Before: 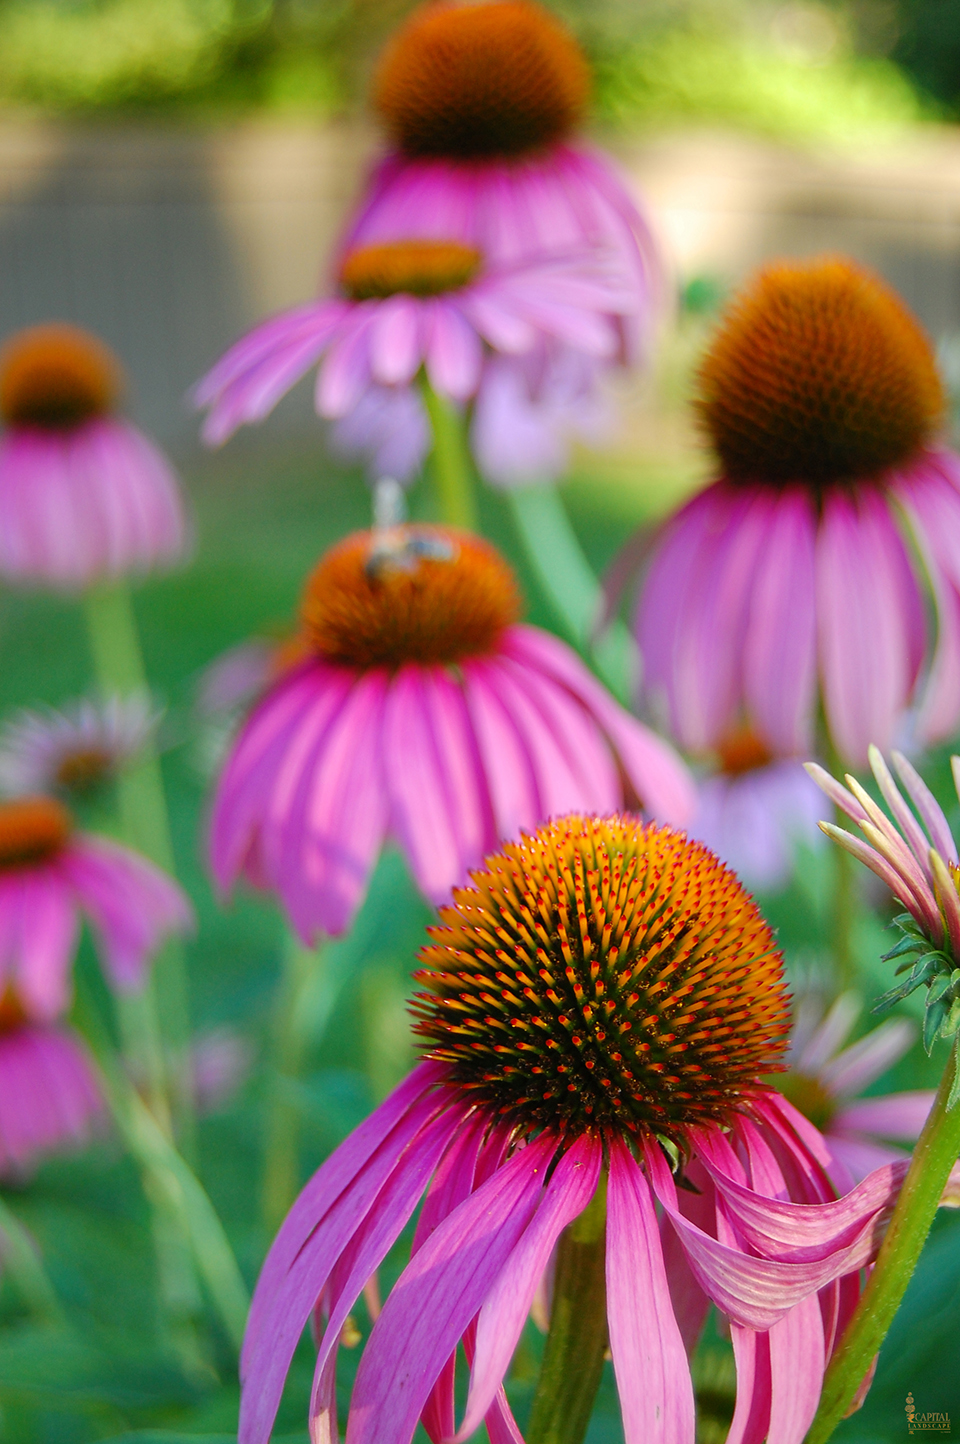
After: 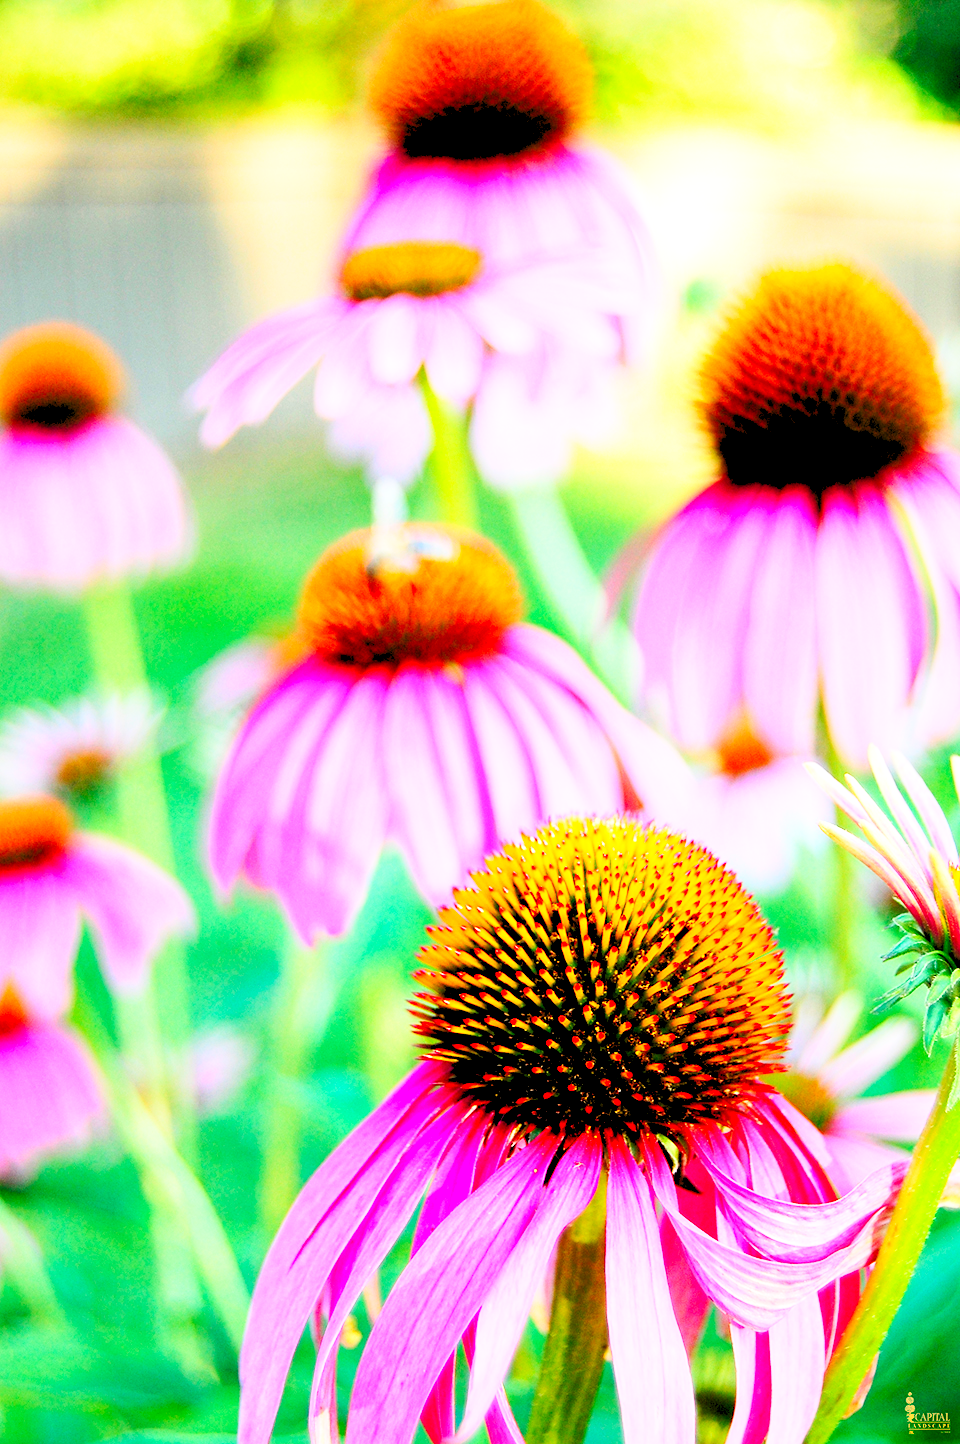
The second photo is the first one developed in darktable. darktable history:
exposure: exposure -0.215 EV, compensate highlight preservation false
tone curve: curves: ch0 [(0, 0) (0.003, 0.01) (0.011, 0.015) (0.025, 0.023) (0.044, 0.038) (0.069, 0.058) (0.1, 0.093) (0.136, 0.134) (0.177, 0.176) (0.224, 0.221) (0.277, 0.282) (0.335, 0.36) (0.399, 0.438) (0.468, 0.54) (0.543, 0.632) (0.623, 0.724) (0.709, 0.814) (0.801, 0.885) (0.898, 0.947) (1, 1)], color space Lab, independent channels, preserve colors none
levels: levels [0.072, 0.414, 0.976]
base curve: curves: ch0 [(0, 0) (0.007, 0.004) (0.027, 0.03) (0.046, 0.07) (0.207, 0.54) (0.442, 0.872) (0.673, 0.972) (1, 1)], preserve colors none
